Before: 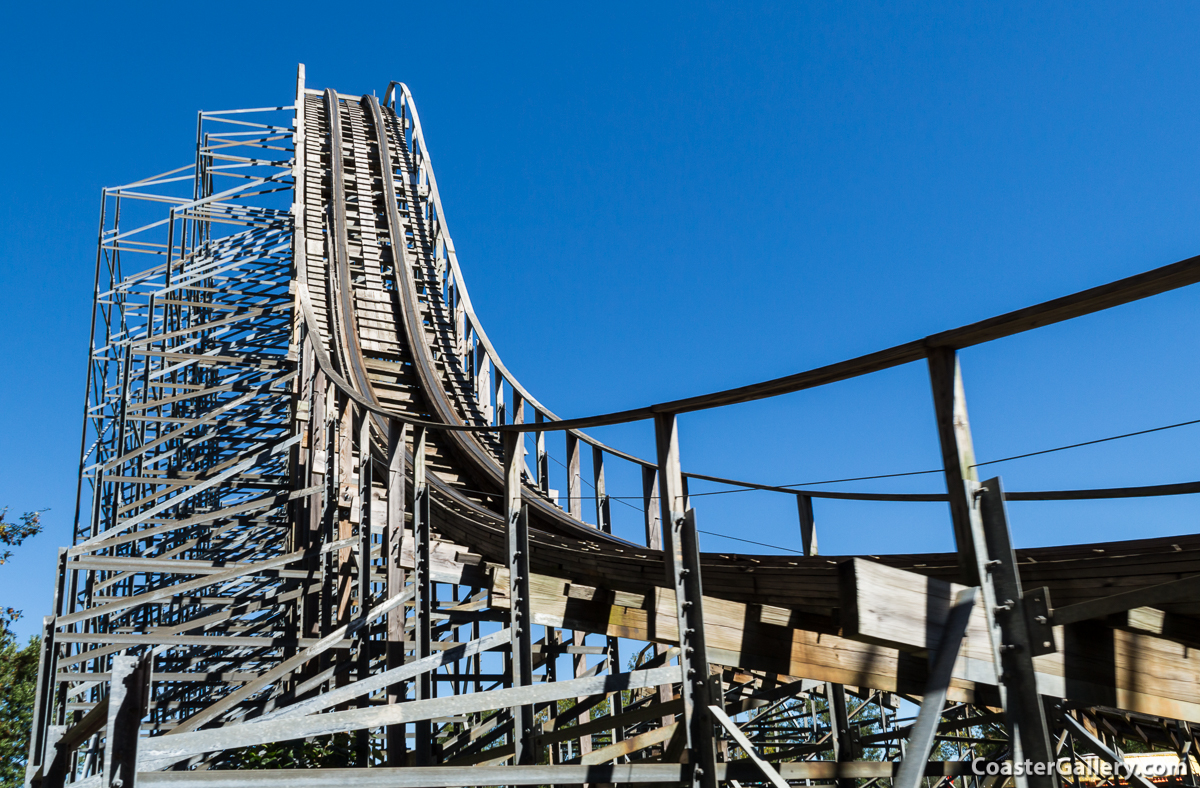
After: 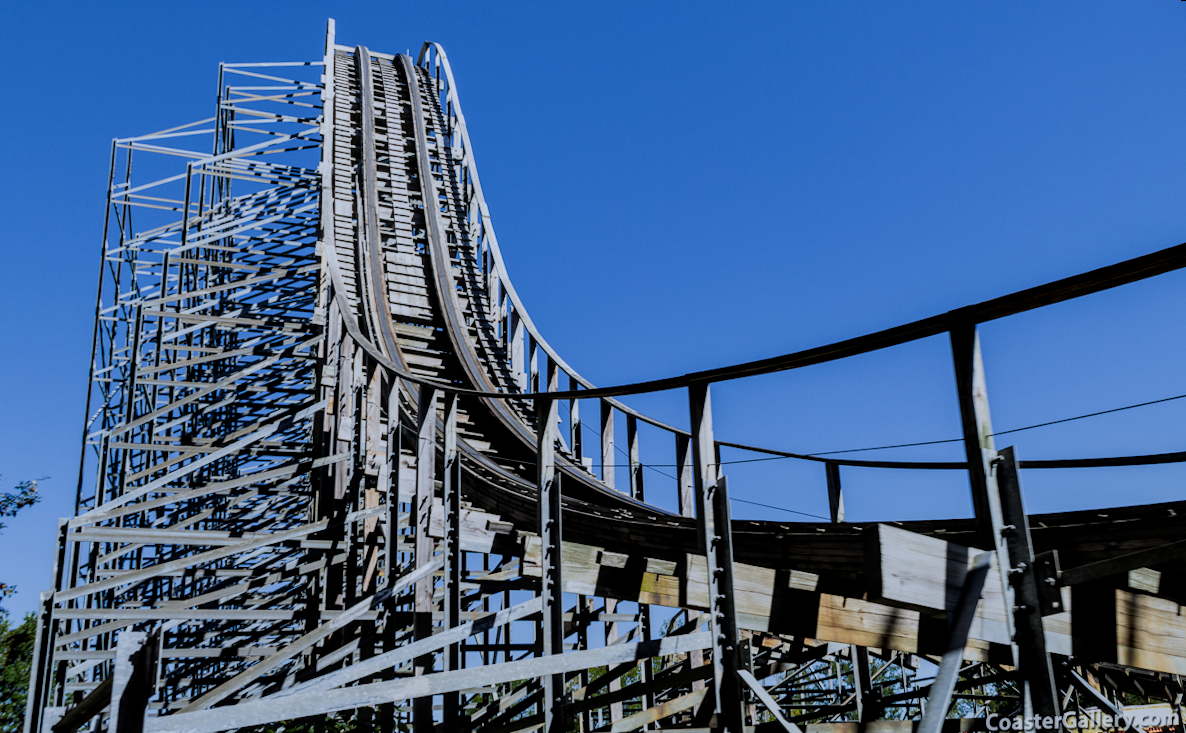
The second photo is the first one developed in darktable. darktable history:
color zones: curves: ch0 [(0.25, 0.5) (0.347, 0.092) (0.75, 0.5)]; ch1 [(0.25, 0.5) (0.33, 0.51) (0.75, 0.5)]
local contrast: detail 130%
filmic rgb: black relative exposure -7.32 EV, white relative exposure 5.09 EV, hardness 3.2
white balance: red 0.926, green 1.003, blue 1.133
rotate and perspective: rotation 0.679°, lens shift (horizontal) 0.136, crop left 0.009, crop right 0.991, crop top 0.078, crop bottom 0.95
